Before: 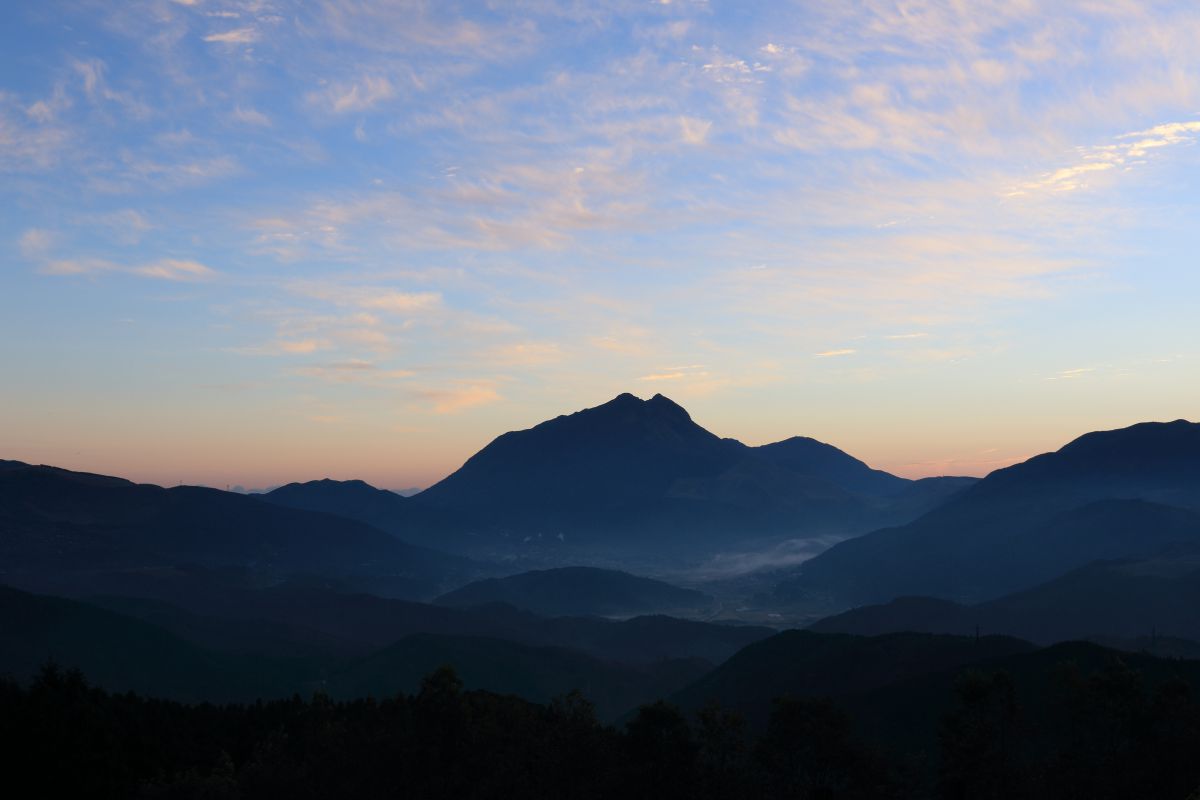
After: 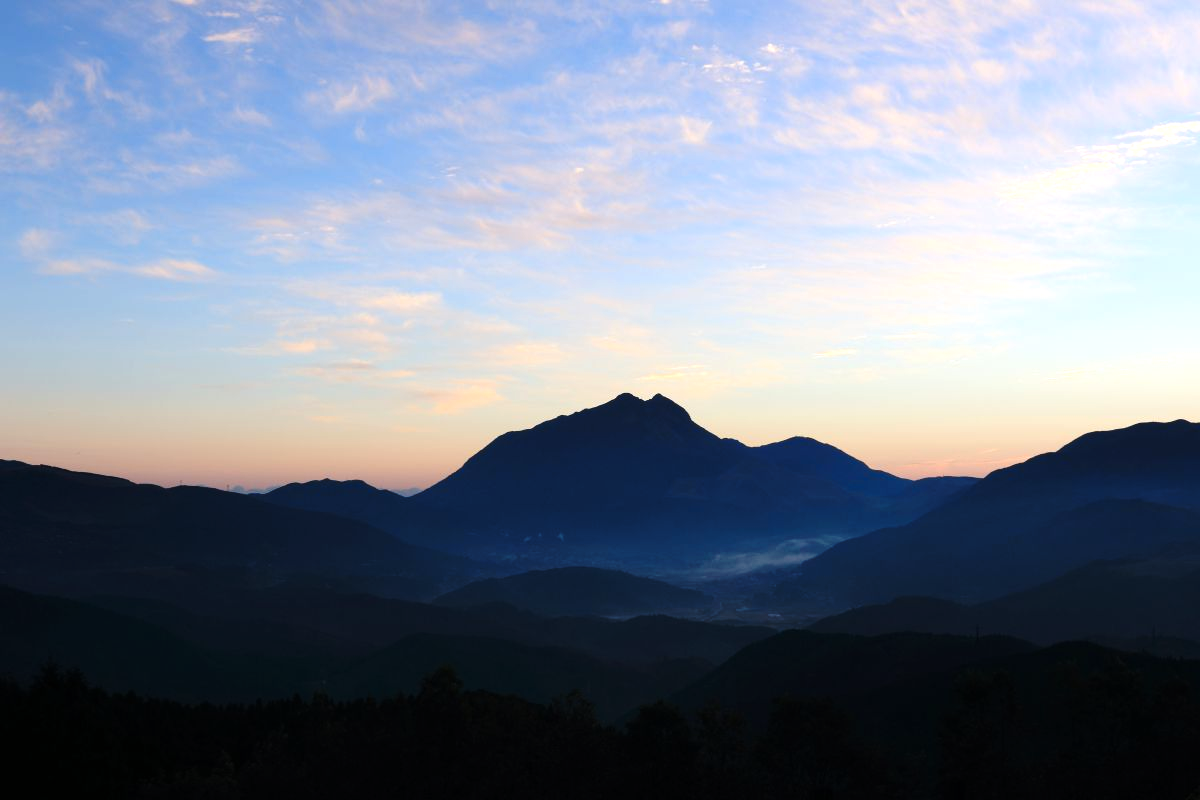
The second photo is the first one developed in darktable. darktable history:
exposure: black level correction 0, exposure 0.5 EV, compensate highlight preservation false
base curve: curves: ch0 [(0, 0) (0.073, 0.04) (0.157, 0.139) (0.492, 0.492) (0.758, 0.758) (1, 1)], preserve colors none
